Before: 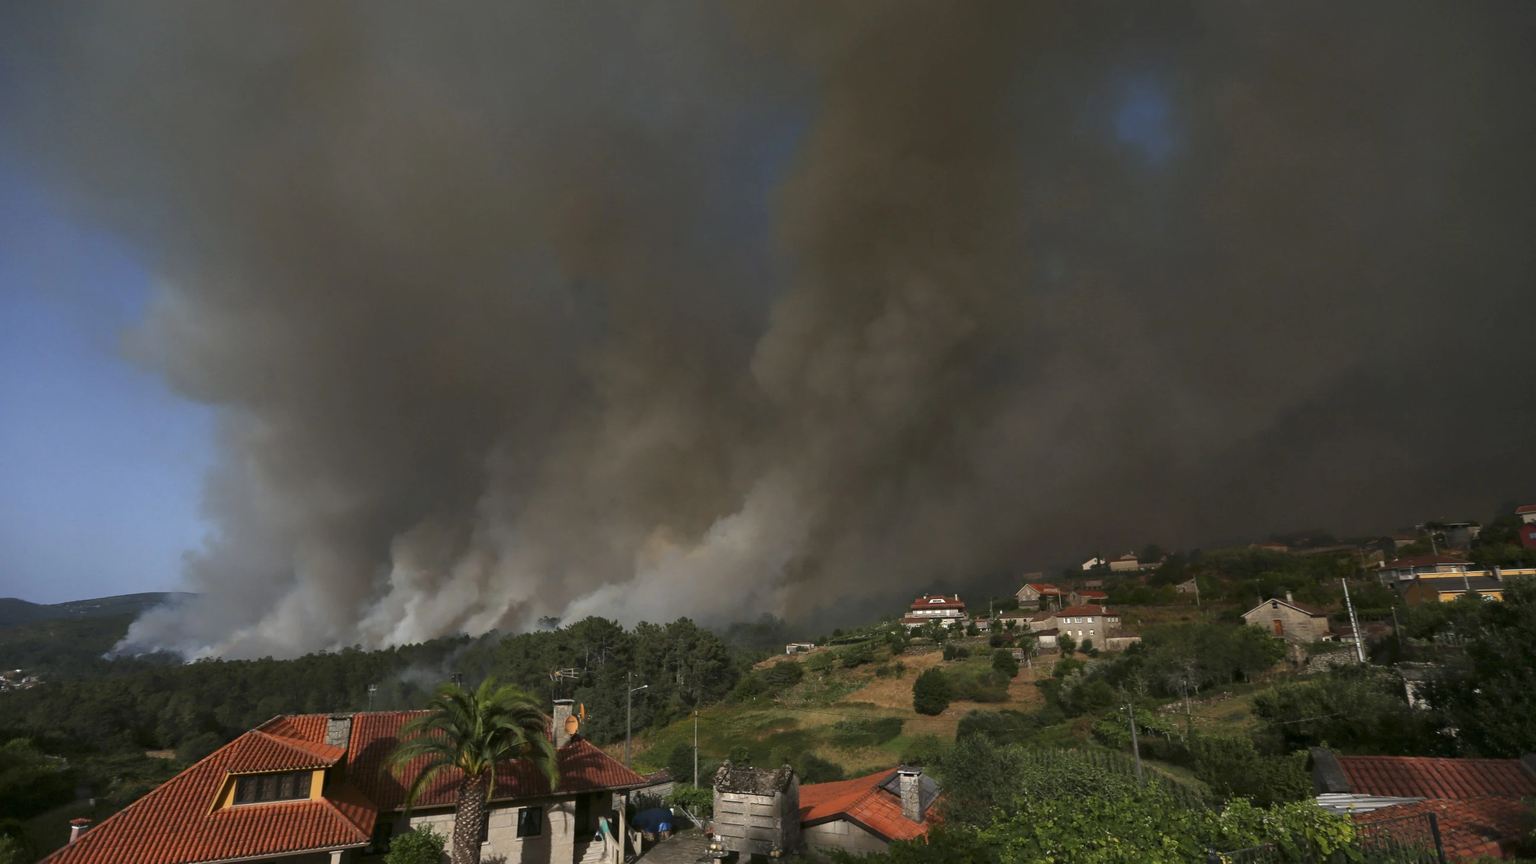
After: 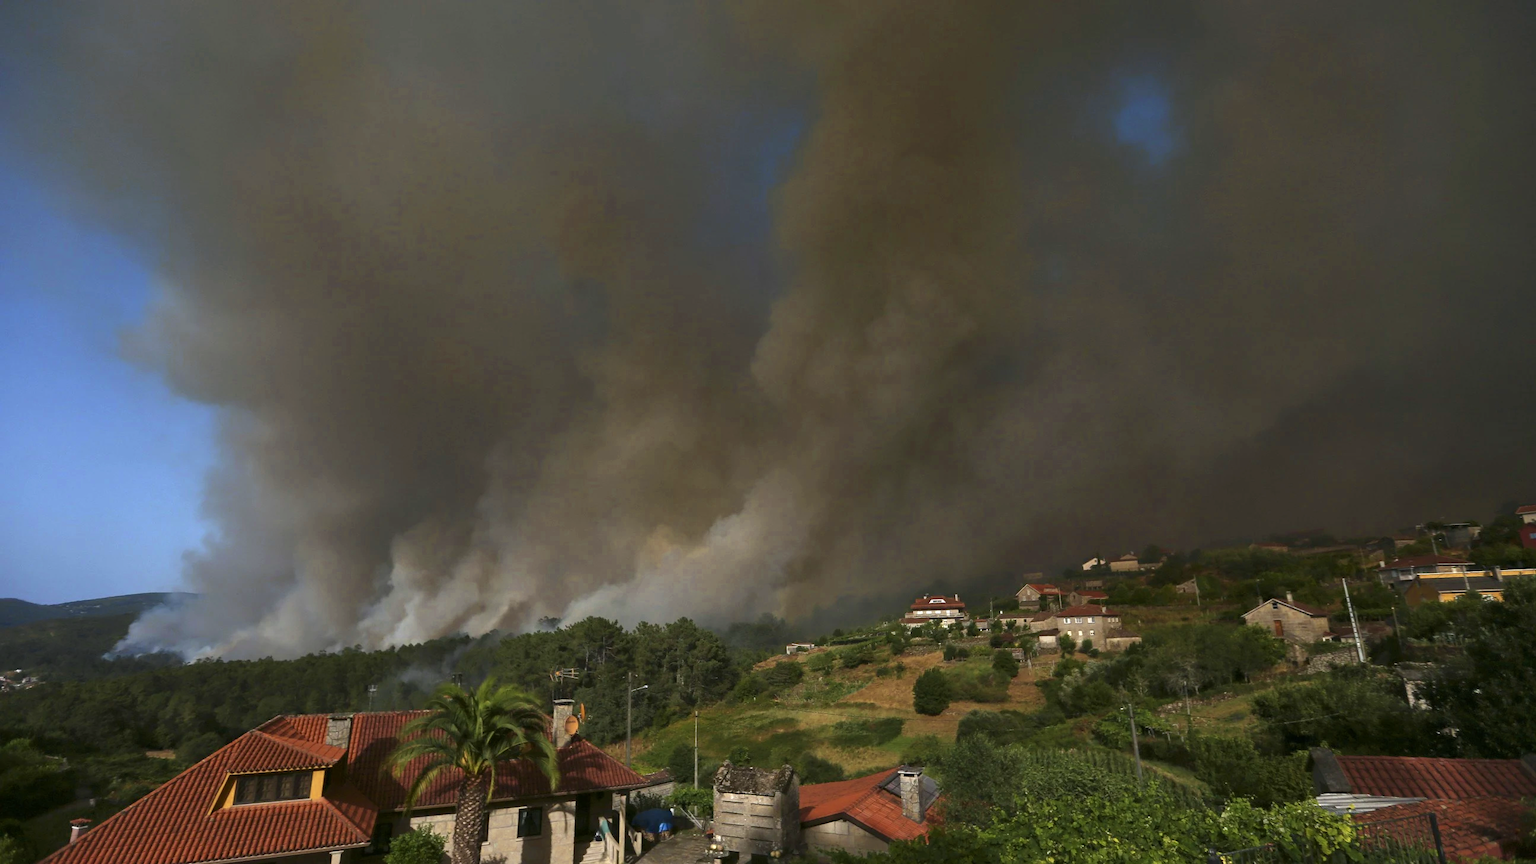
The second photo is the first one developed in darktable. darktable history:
velvia: on, module defaults
color zones: curves: ch0 [(0, 0.485) (0.178, 0.476) (0.261, 0.623) (0.411, 0.403) (0.708, 0.603) (0.934, 0.412)]; ch1 [(0.003, 0.485) (0.149, 0.496) (0.229, 0.584) (0.326, 0.551) (0.484, 0.262) (0.757, 0.643)]
